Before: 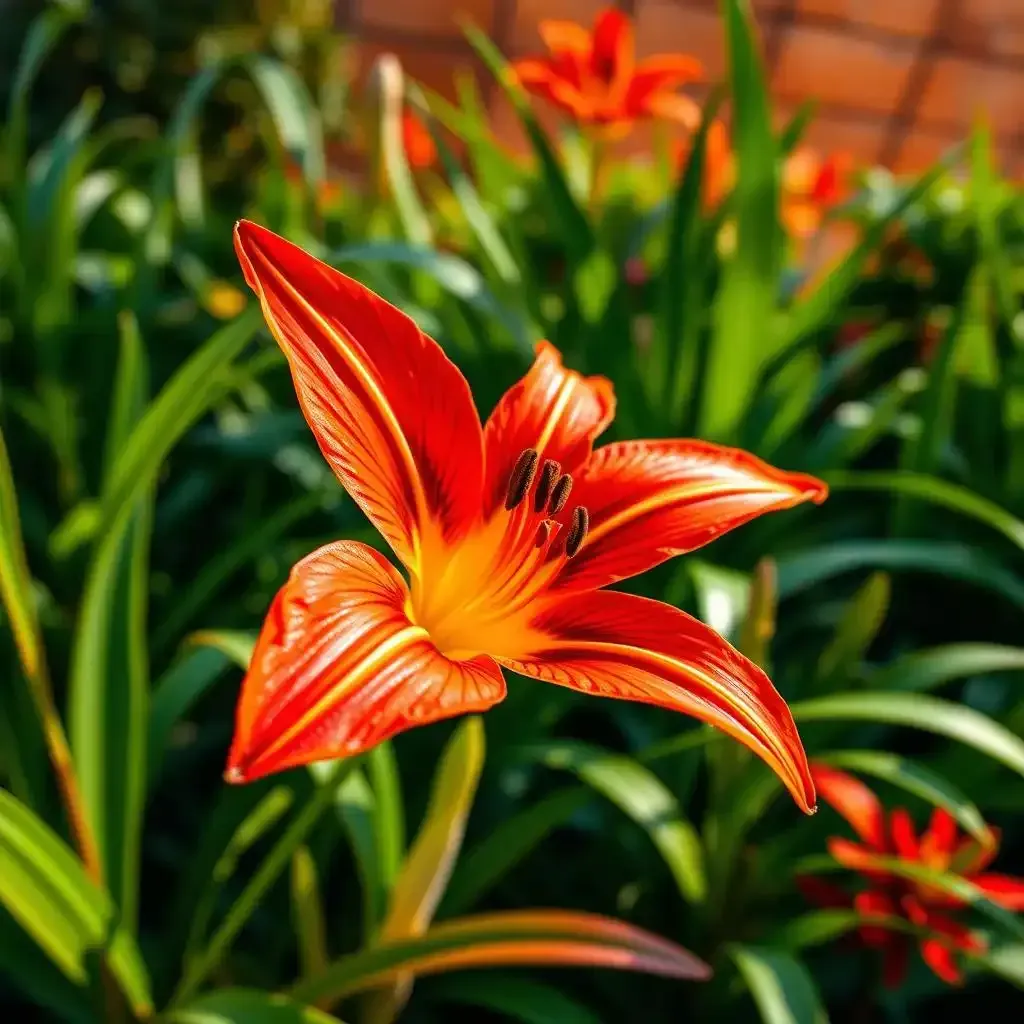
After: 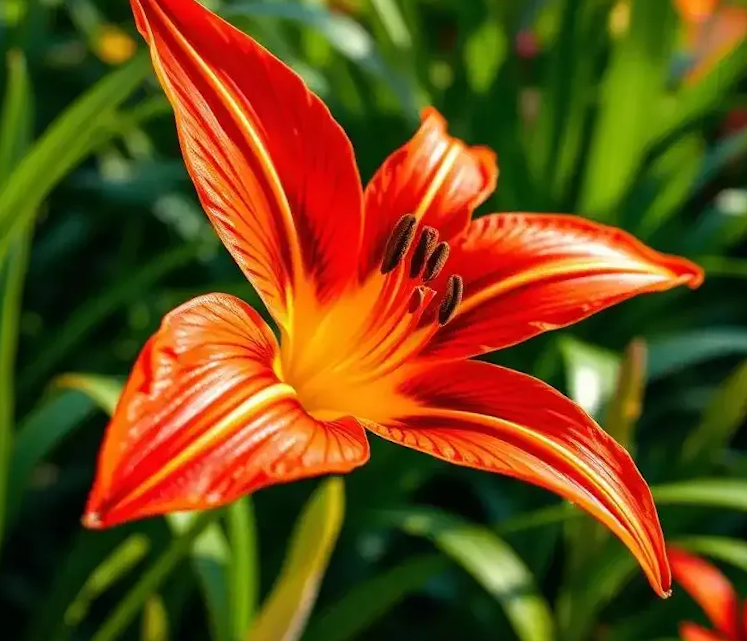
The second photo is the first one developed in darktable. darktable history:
crop and rotate: angle -3.85°, left 9.786%, top 21.317%, right 12.474%, bottom 11.927%
